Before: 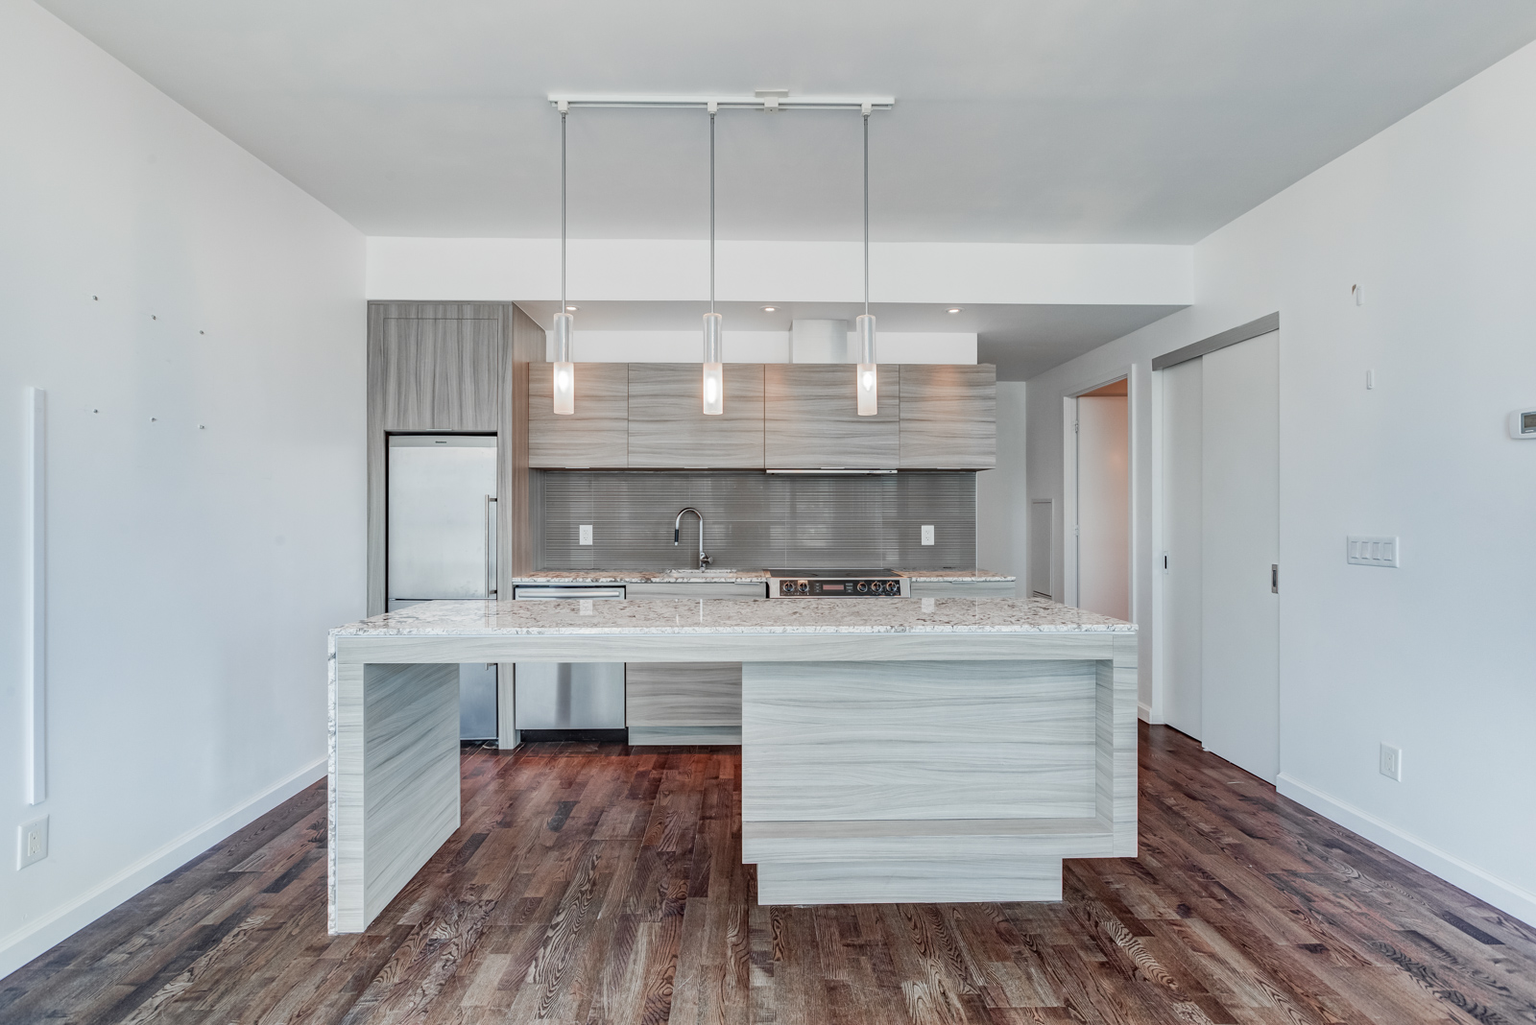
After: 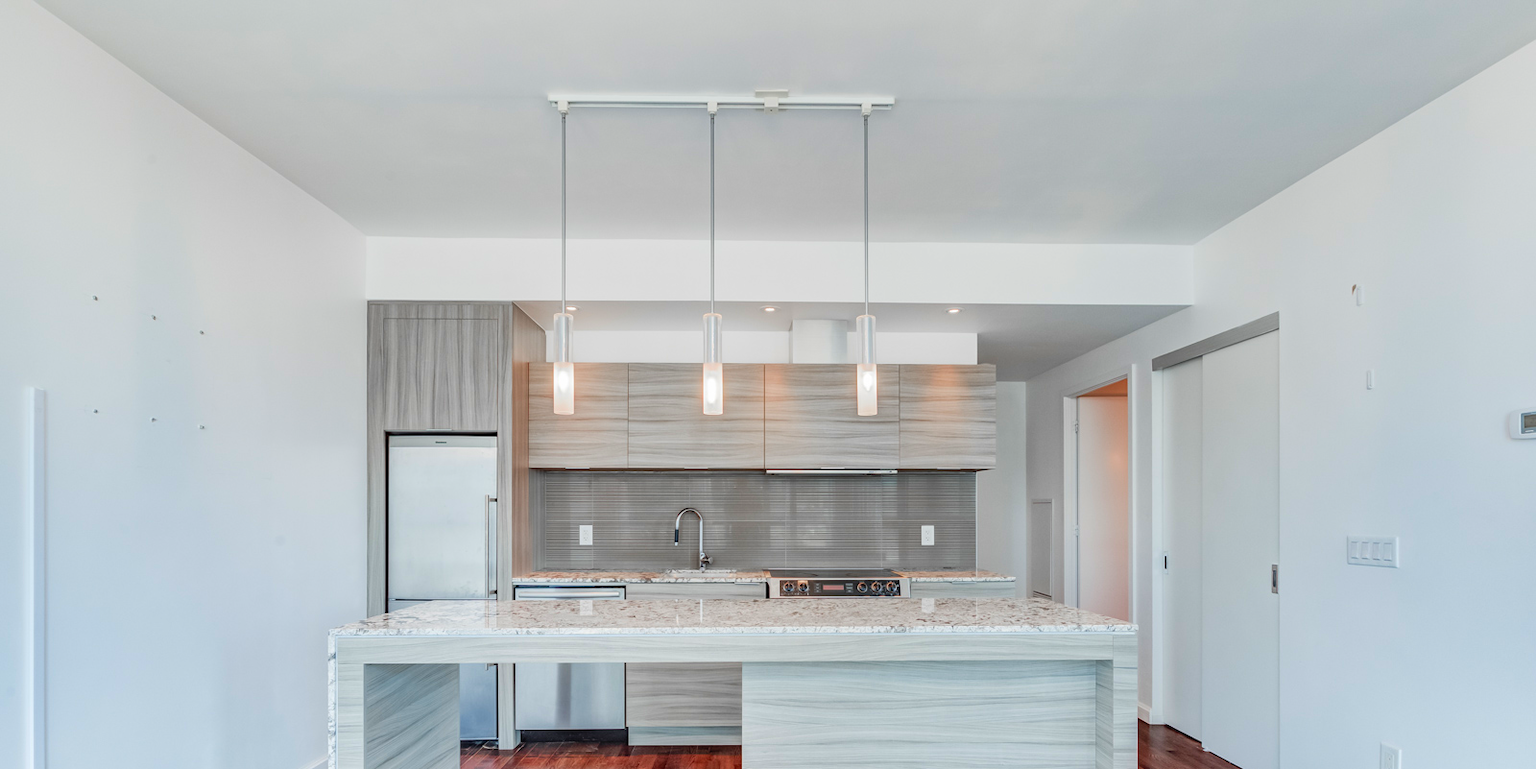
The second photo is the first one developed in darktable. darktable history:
crop: bottom 24.853%
contrast brightness saturation: contrast 0.033, brightness 0.069, saturation 0.123
color correction: highlights b* 0.005, saturation 1.34
